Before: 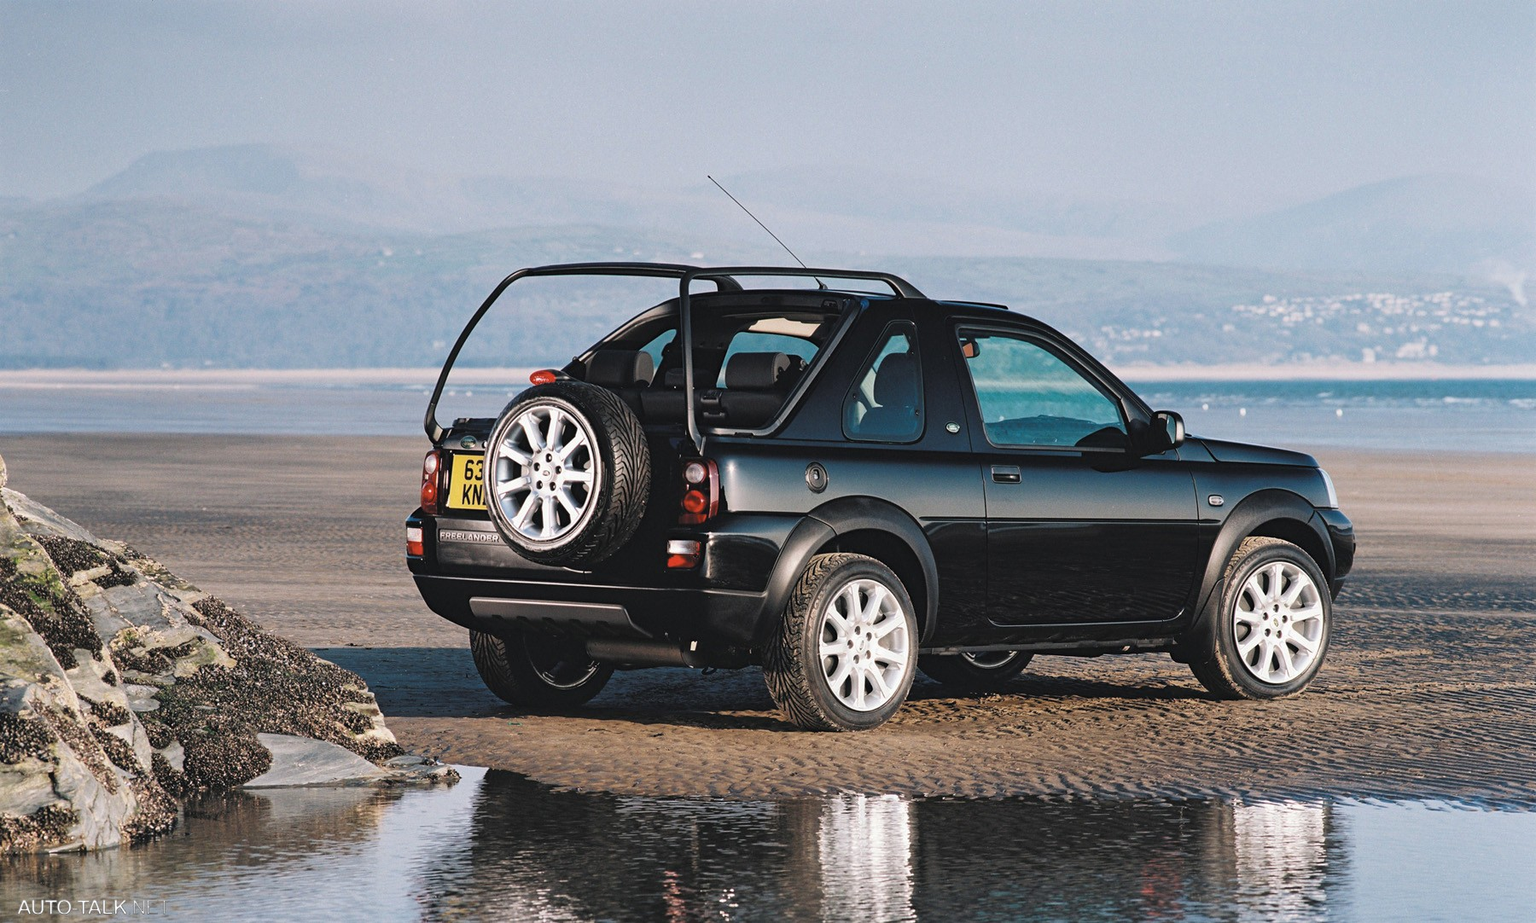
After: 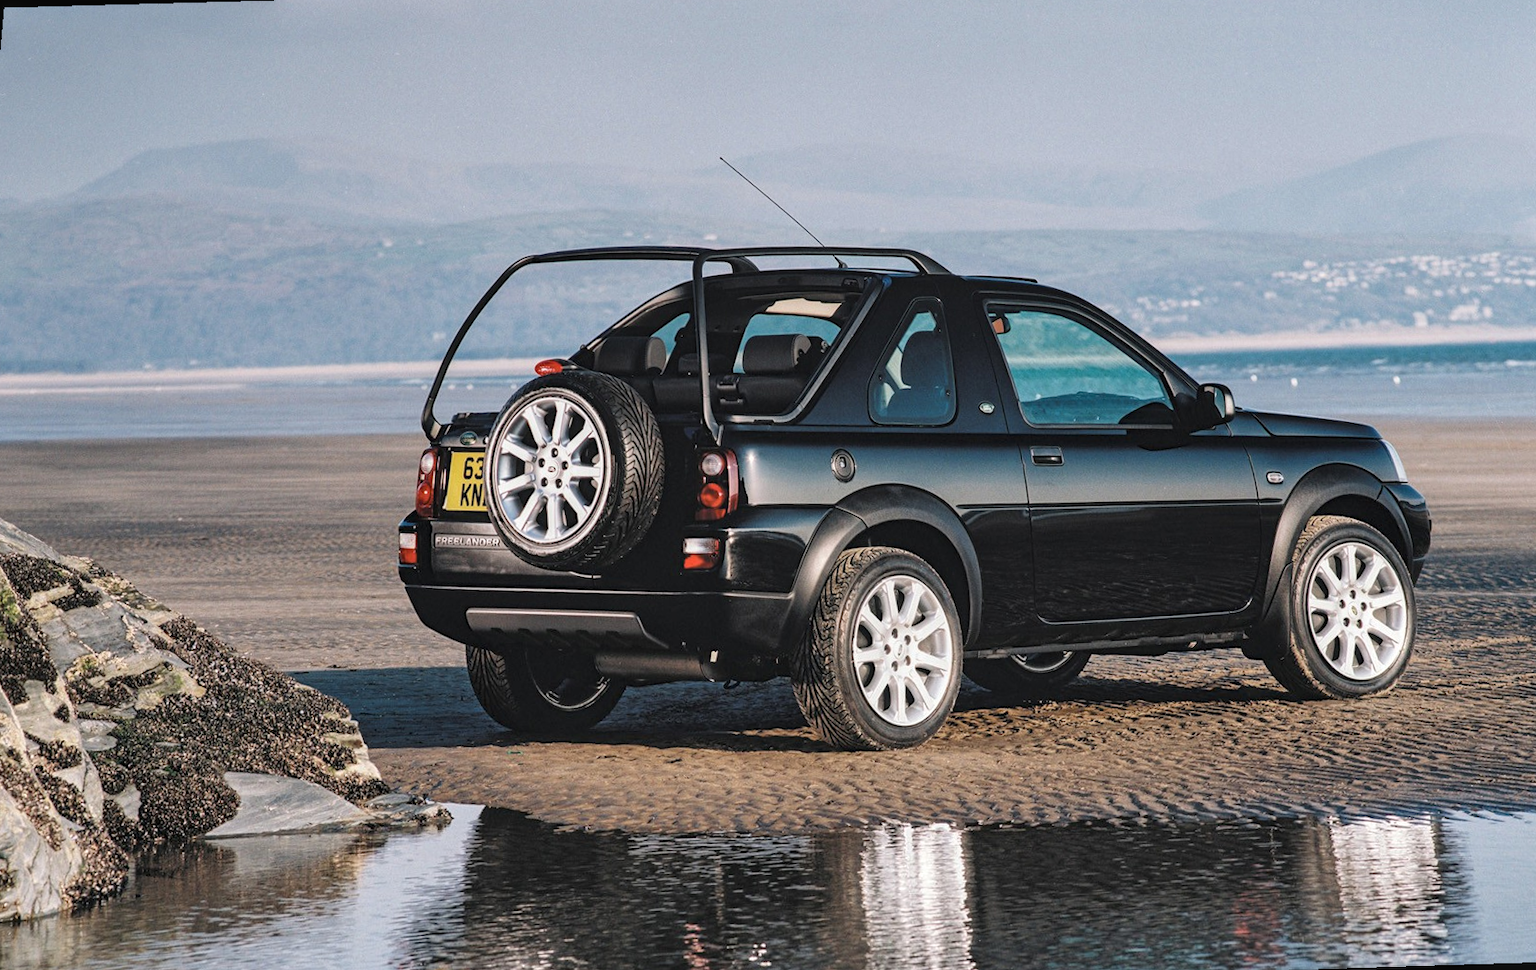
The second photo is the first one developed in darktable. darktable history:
local contrast: on, module defaults
shadows and highlights: shadows 37.27, highlights -28.18, soften with gaussian
rotate and perspective: rotation -1.68°, lens shift (vertical) -0.146, crop left 0.049, crop right 0.912, crop top 0.032, crop bottom 0.96
